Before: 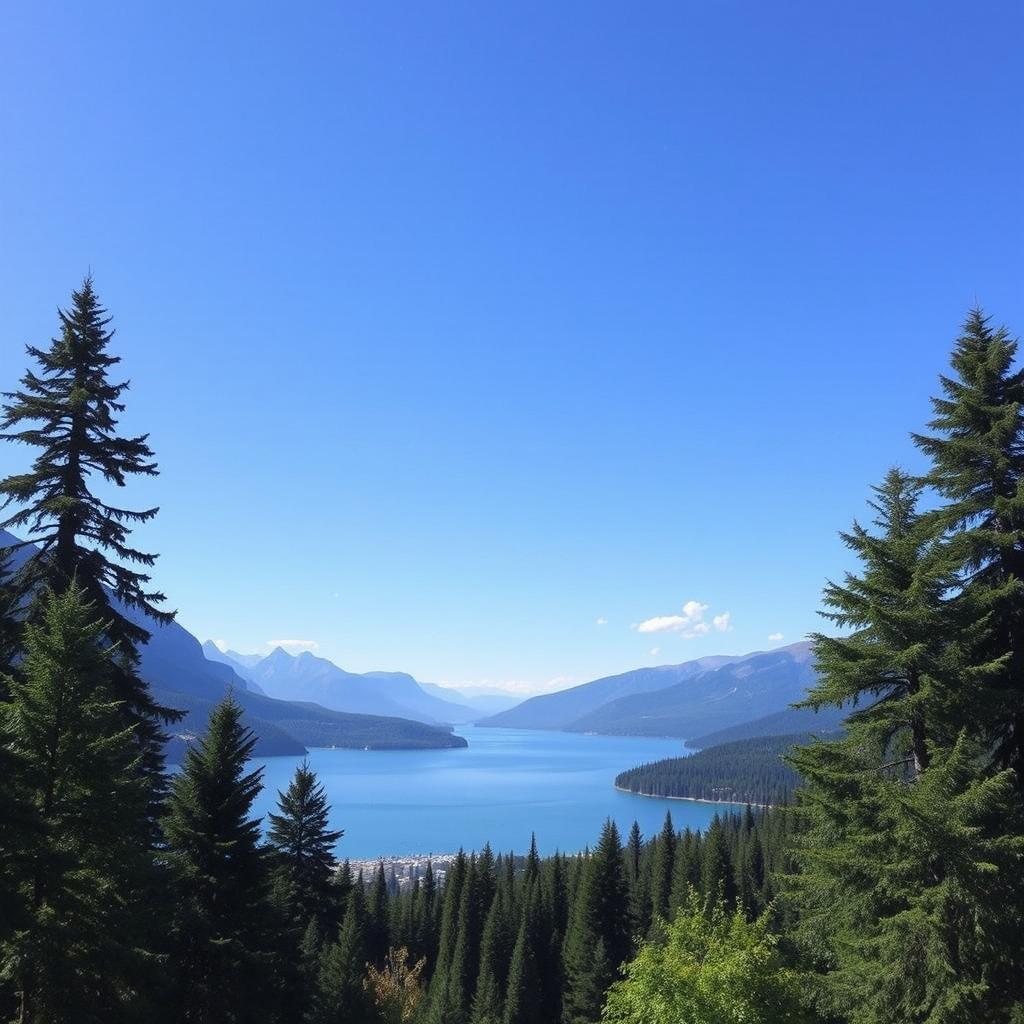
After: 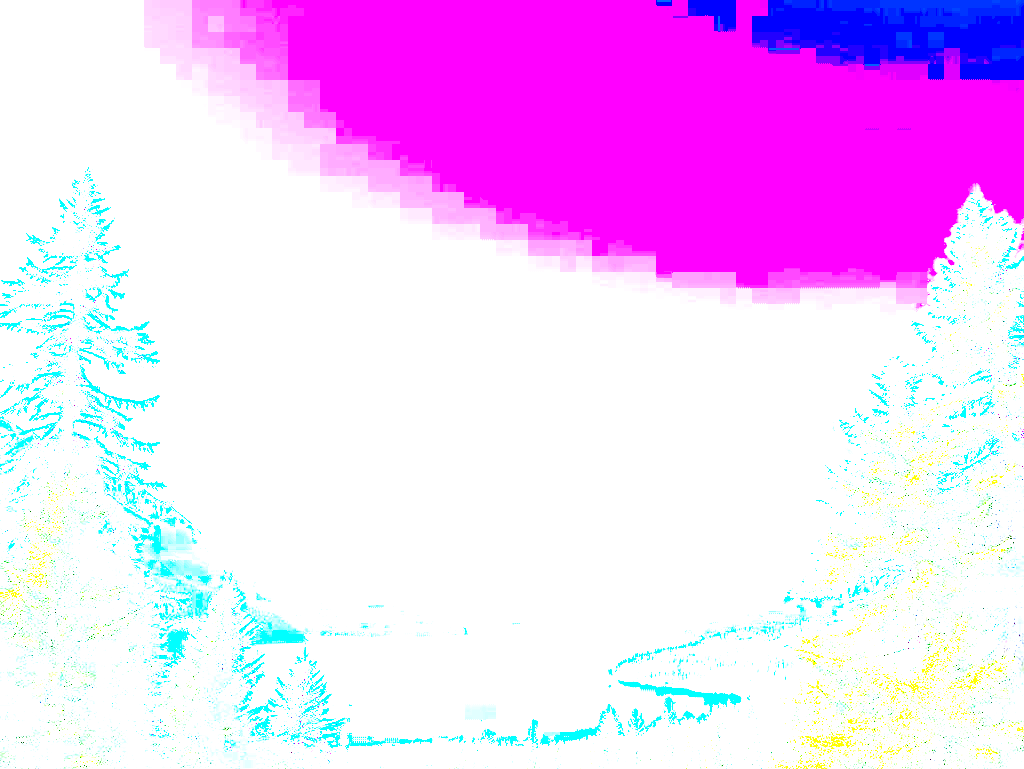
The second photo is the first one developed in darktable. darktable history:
crop: top 11.015%, bottom 13.875%
exposure: exposure 7.986 EV
color balance rgb: perceptual saturation grading › global saturation 29.821%, global vibrance 14.241%
contrast brightness saturation: brightness 0.09, saturation 0.194
color zones: curves: ch0 [(0.018, 0.548) (0.197, 0.654) (0.425, 0.447) (0.605, 0.658) (0.732, 0.579)]; ch1 [(0.105, 0.531) (0.224, 0.531) (0.386, 0.39) (0.618, 0.456) (0.732, 0.456) (0.956, 0.421)]; ch2 [(0.039, 0.583) (0.215, 0.465) (0.399, 0.544) (0.465, 0.548) (0.614, 0.447) (0.724, 0.43) (0.882, 0.623) (0.956, 0.632)]
